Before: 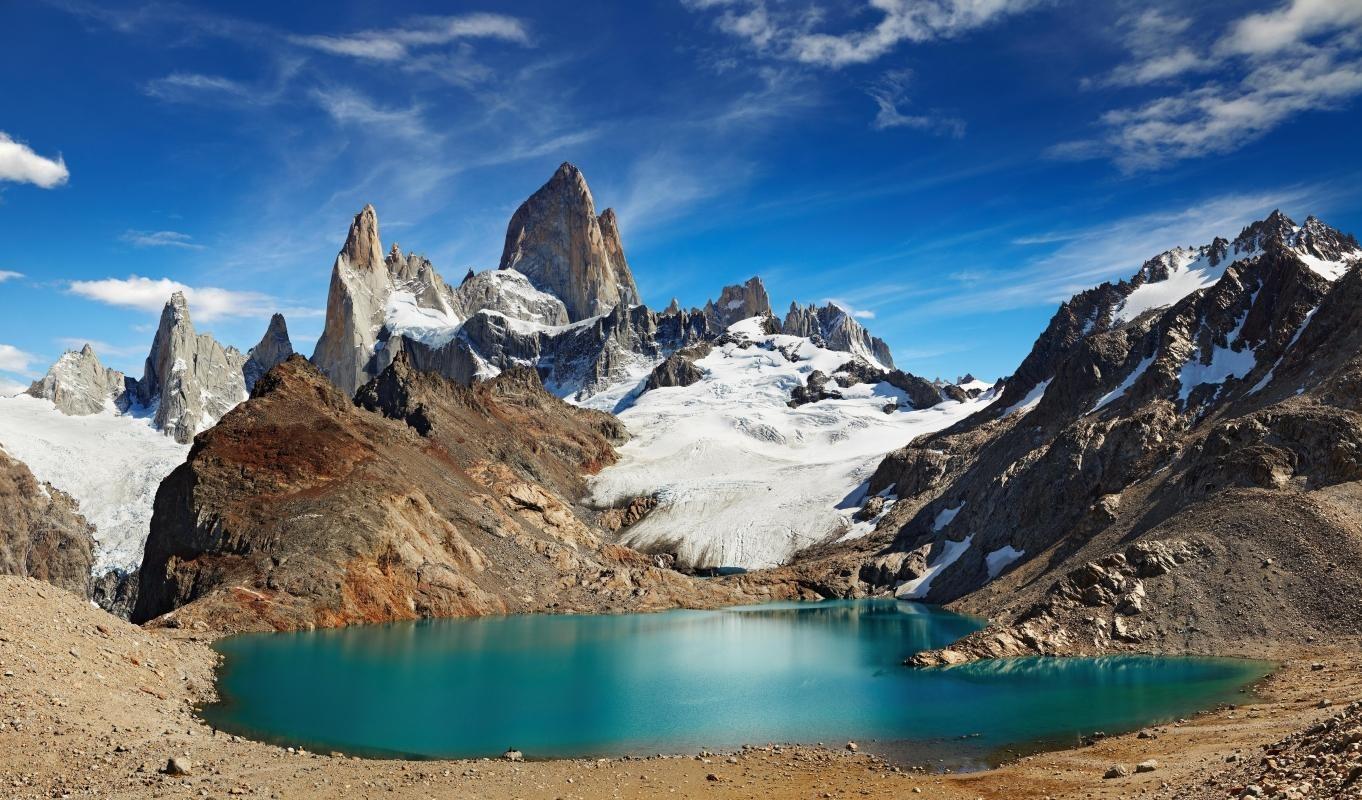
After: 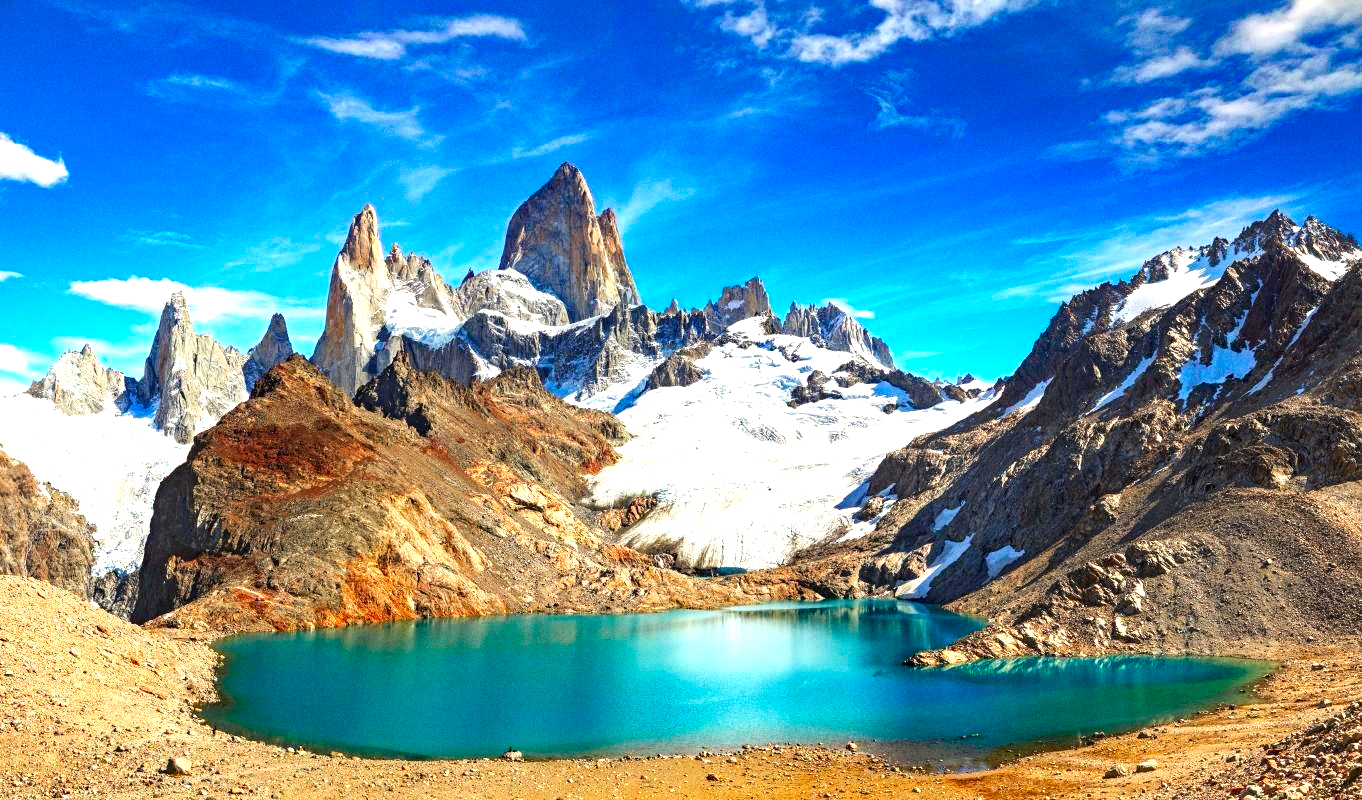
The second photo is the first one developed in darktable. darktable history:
local contrast: on, module defaults
grain: coarseness 0.09 ISO
exposure: black level correction 0, exposure 0.95 EV, compensate exposure bias true, compensate highlight preservation false
haze removal: compatibility mode true, adaptive false
contrast brightness saturation: saturation 0.5
